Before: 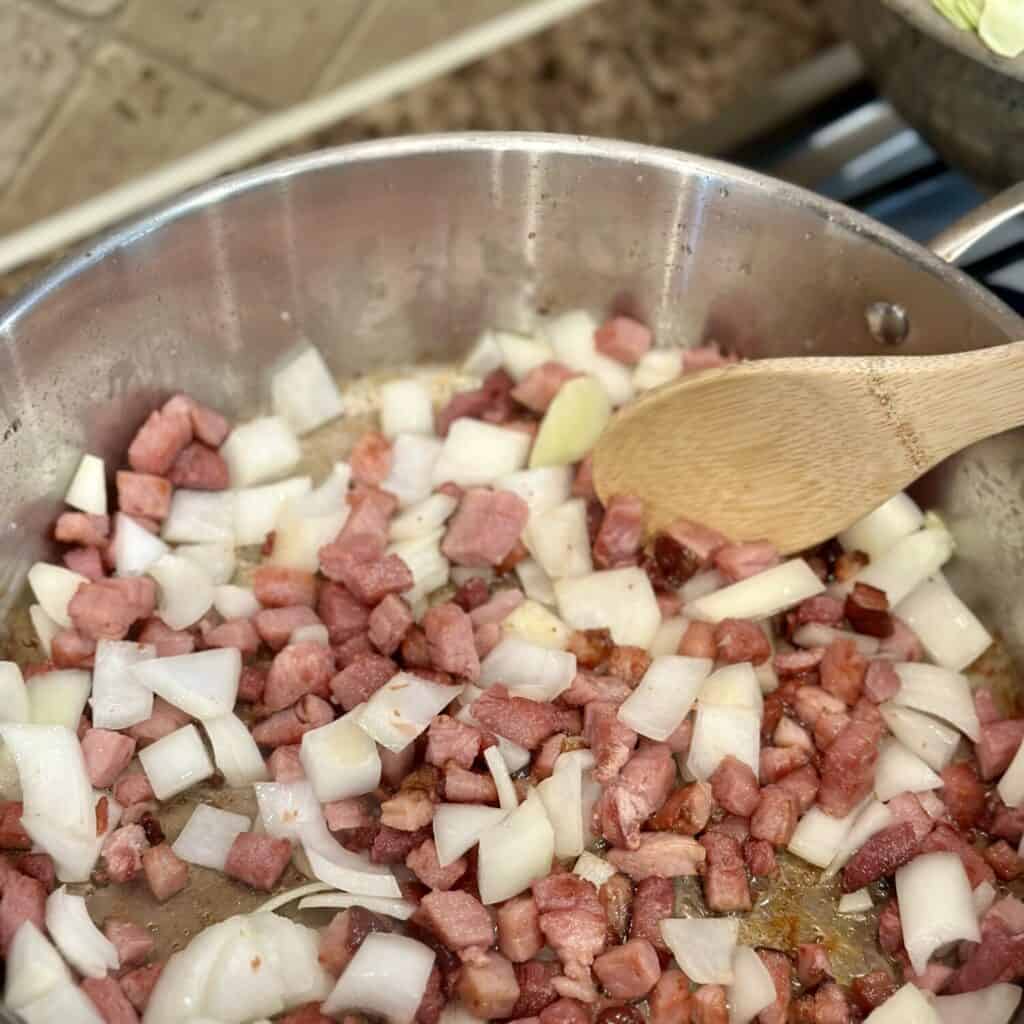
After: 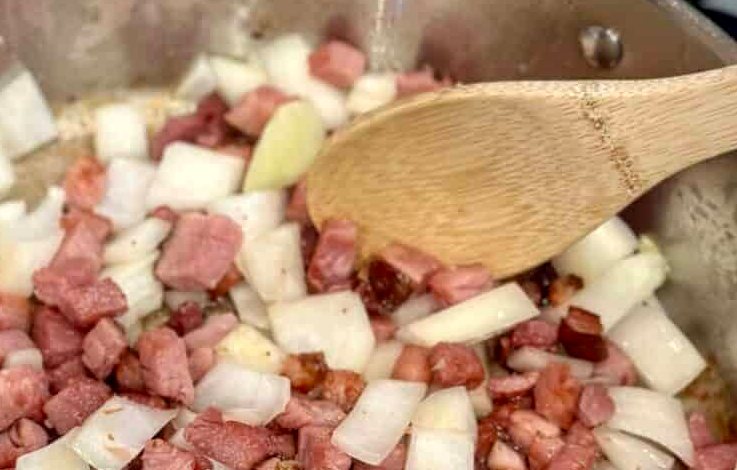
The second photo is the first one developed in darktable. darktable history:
local contrast: on, module defaults
crop and rotate: left 27.938%, top 27.046%, bottom 27.046%
